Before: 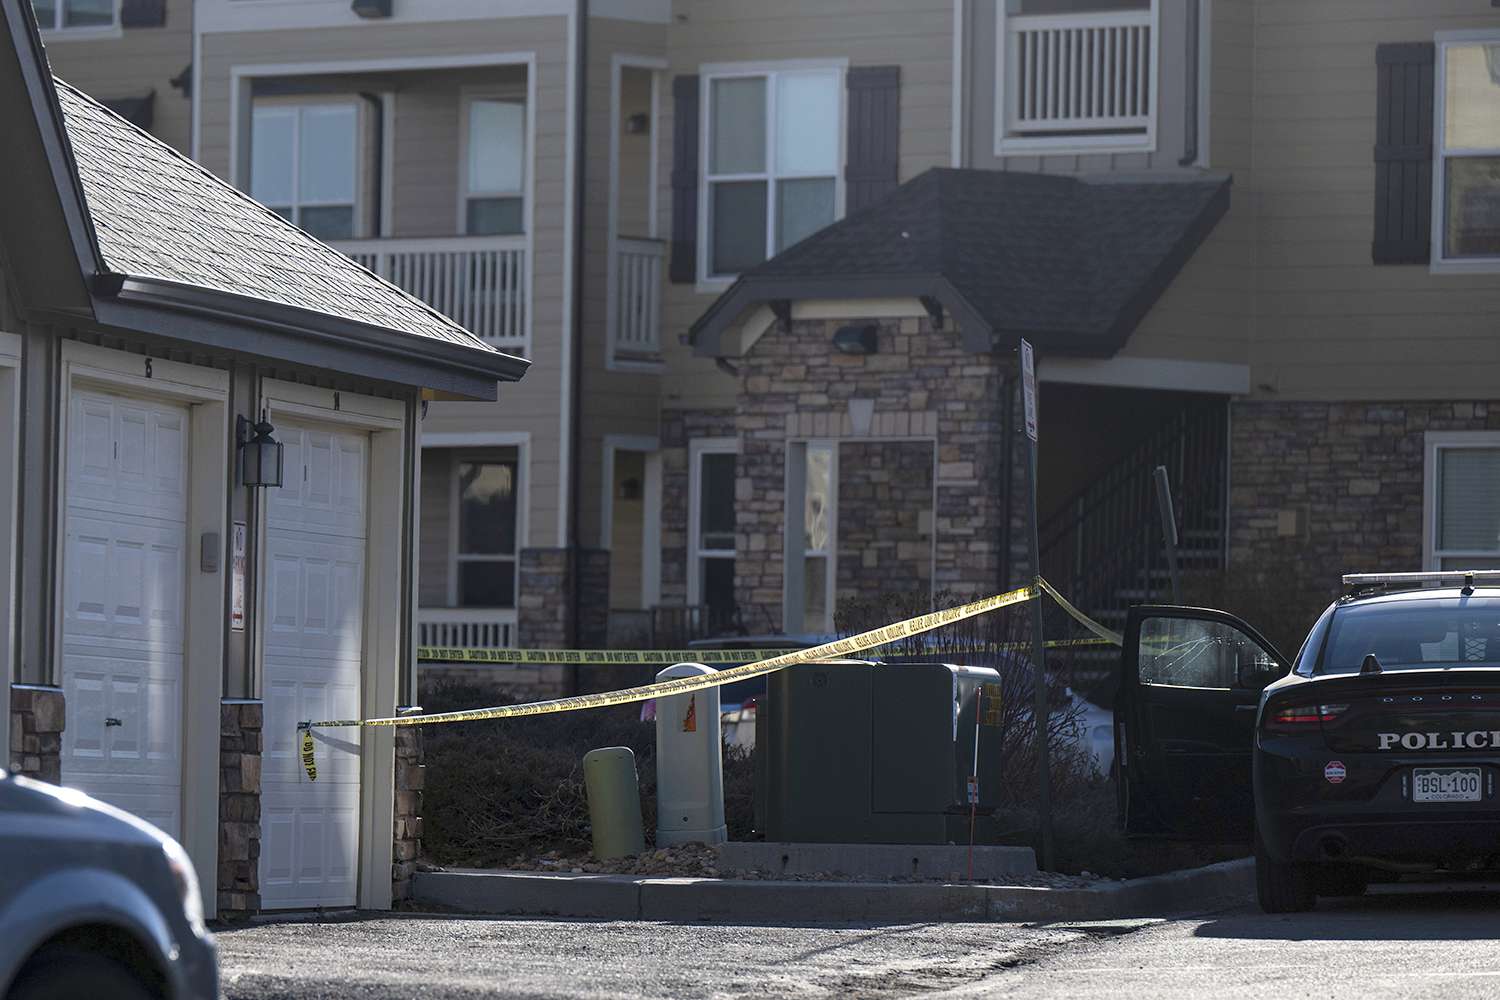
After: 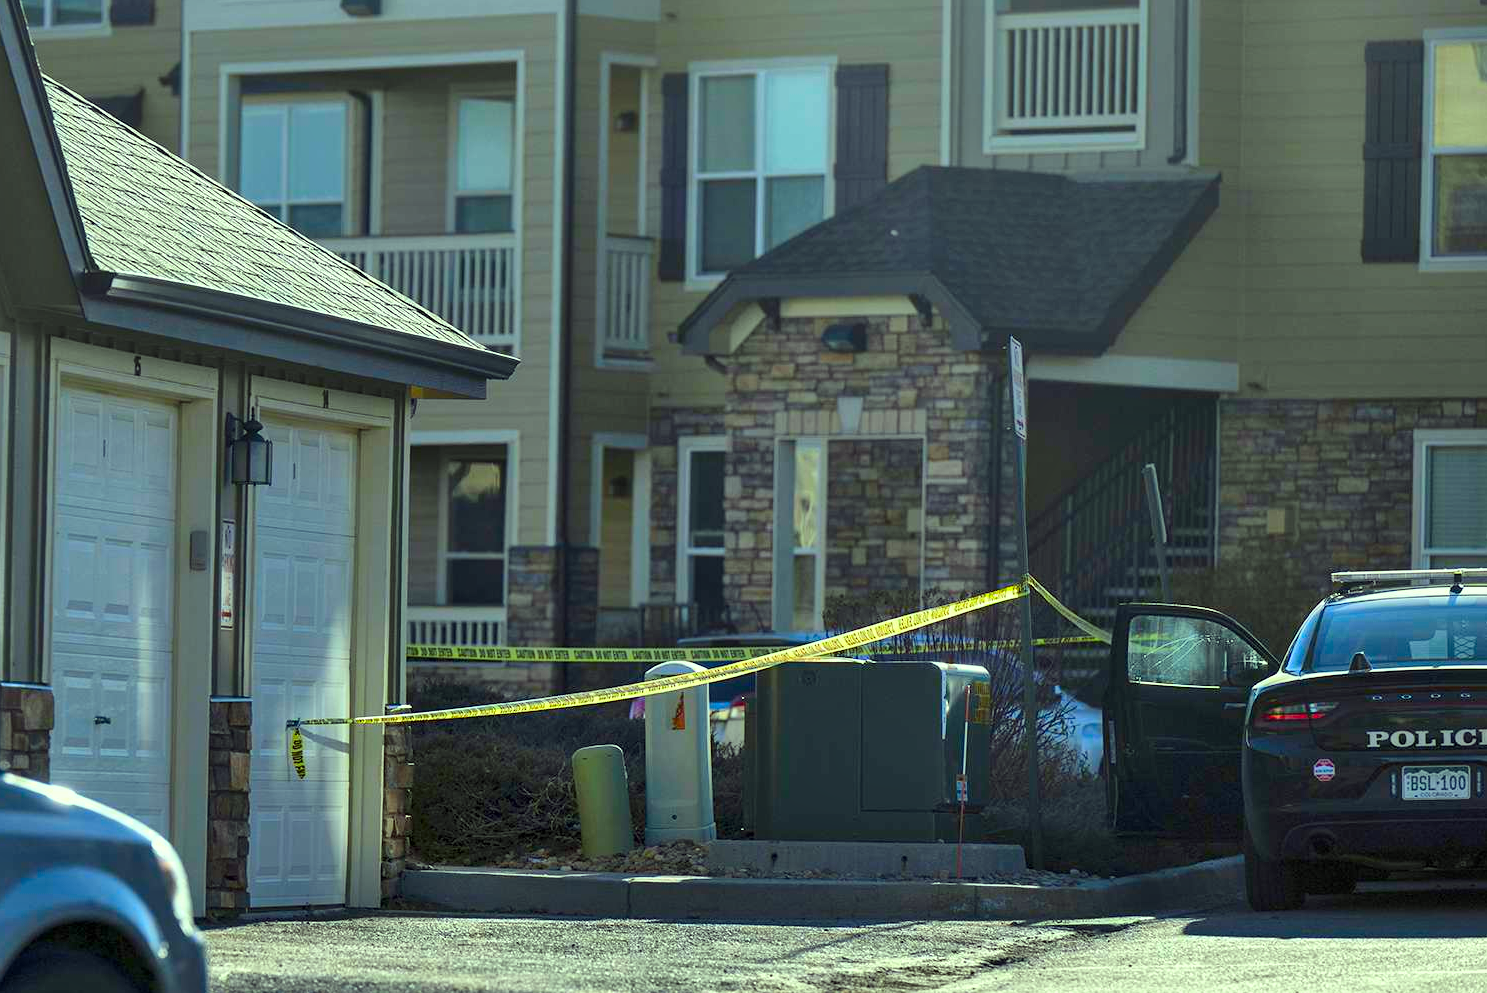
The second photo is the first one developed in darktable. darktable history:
shadows and highlights: highlights color adjustment 89.49%, low approximation 0.01, soften with gaussian
color correction: highlights a* -10.84, highlights b* 9.91, saturation 1.71
exposure: exposure 0.201 EV, compensate highlight preservation false
crop and rotate: left 0.85%, top 0.249%, bottom 0.396%
local contrast: mode bilateral grid, contrast 25, coarseness 49, detail 124%, midtone range 0.2
